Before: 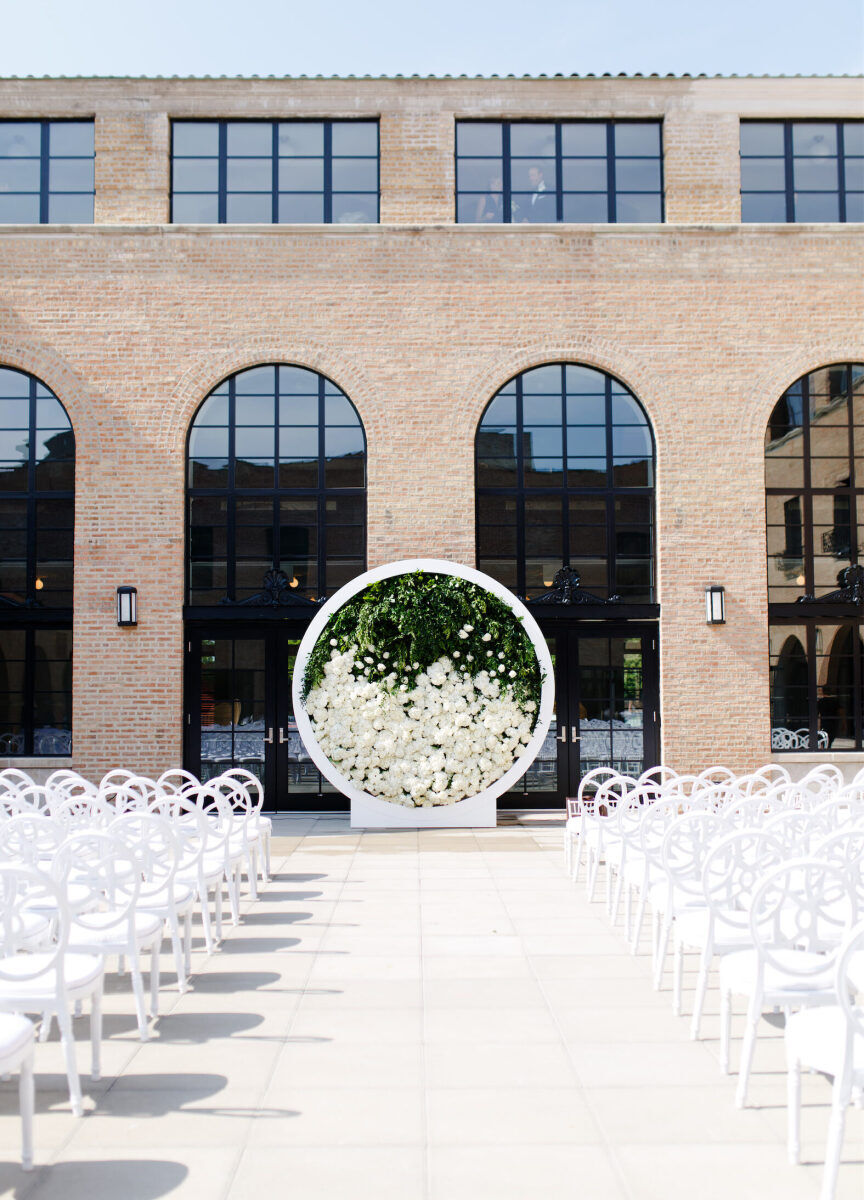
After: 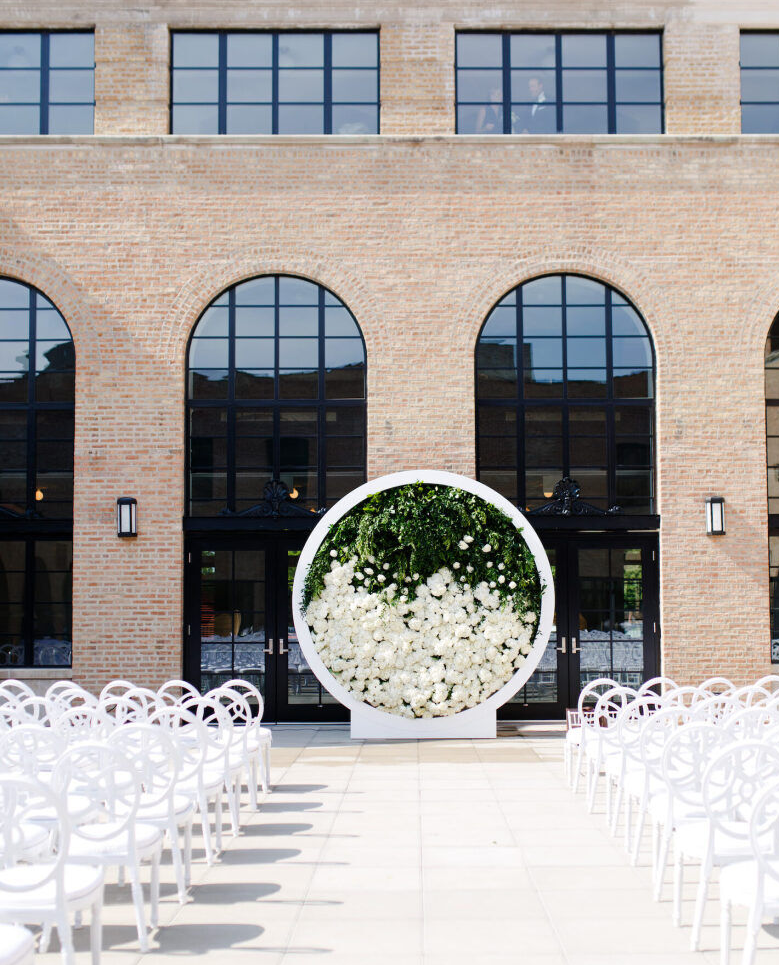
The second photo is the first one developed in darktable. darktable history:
crop: top 7.491%, right 9.731%, bottom 12.025%
